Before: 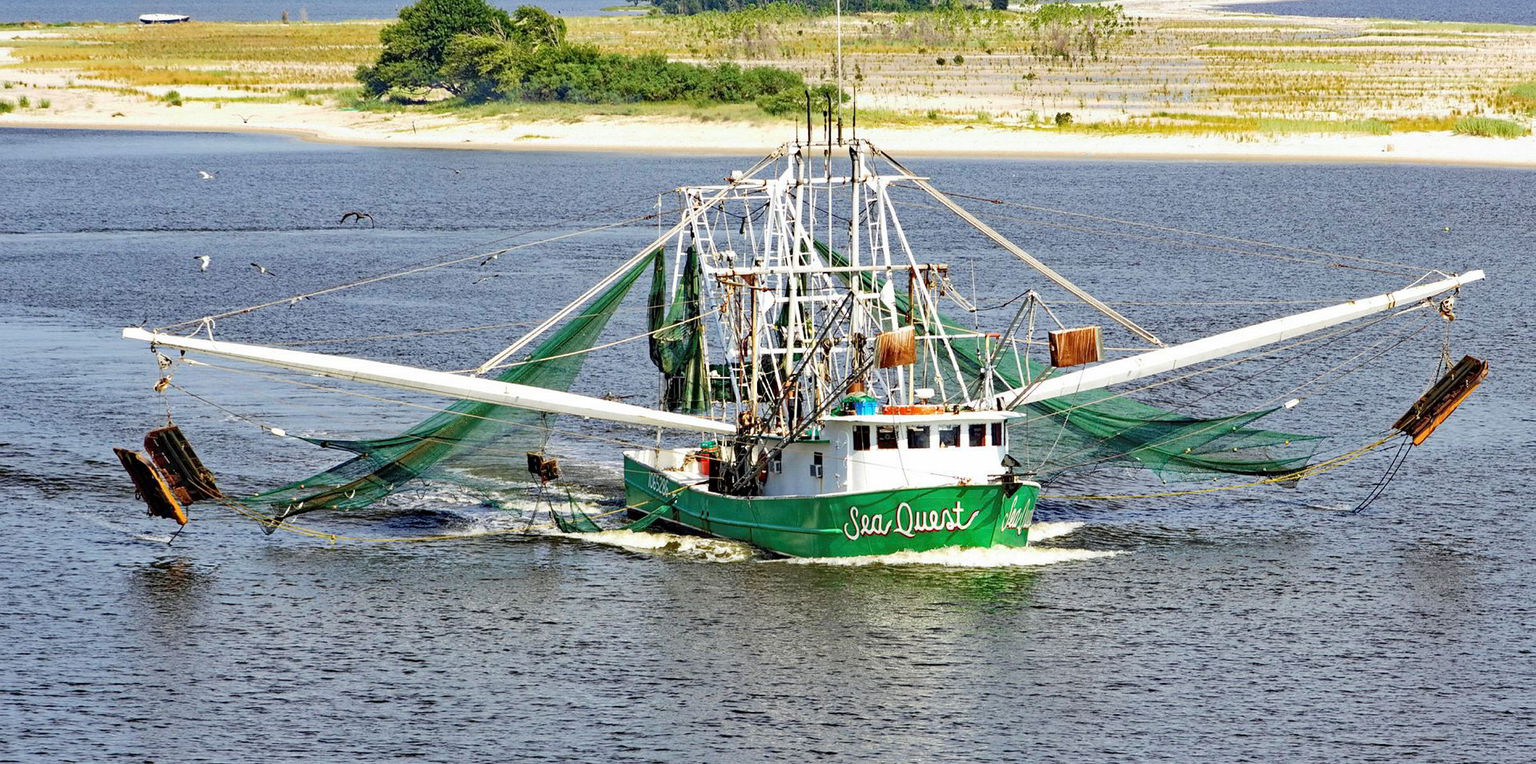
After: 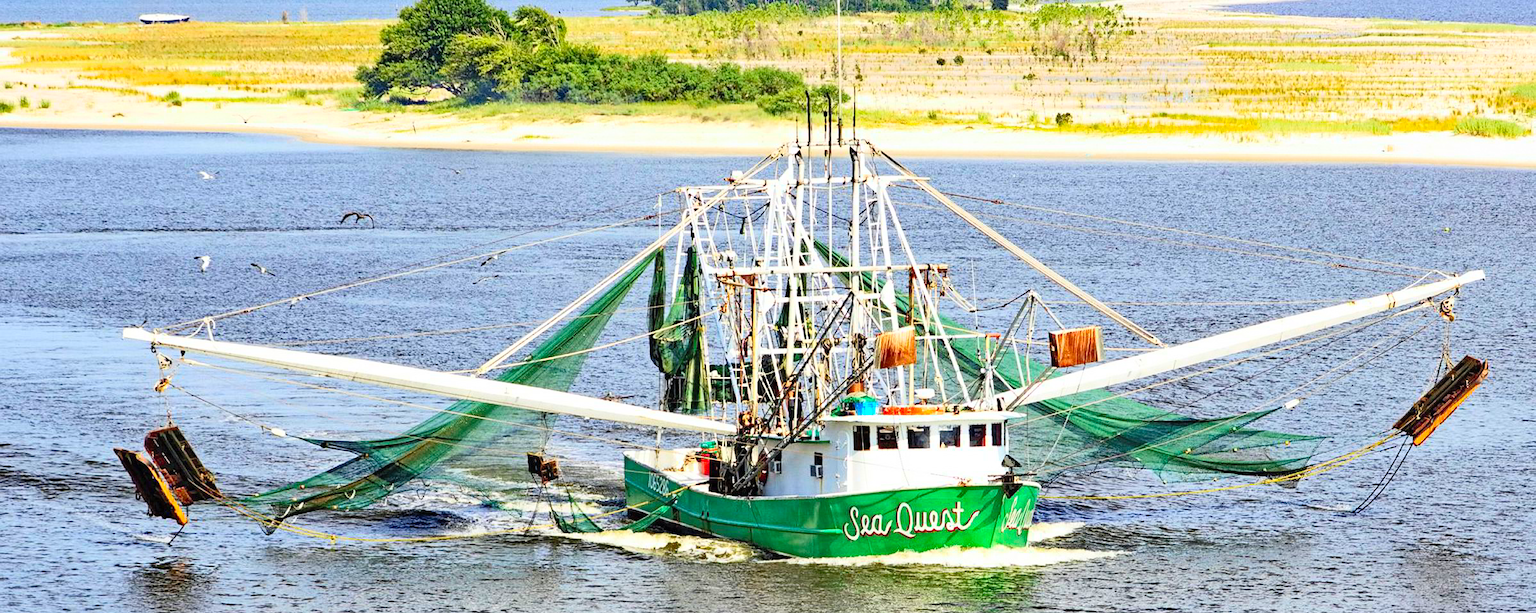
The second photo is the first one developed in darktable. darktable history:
crop: bottom 19.644%
contrast brightness saturation: contrast 0.24, brightness 0.26, saturation 0.39
